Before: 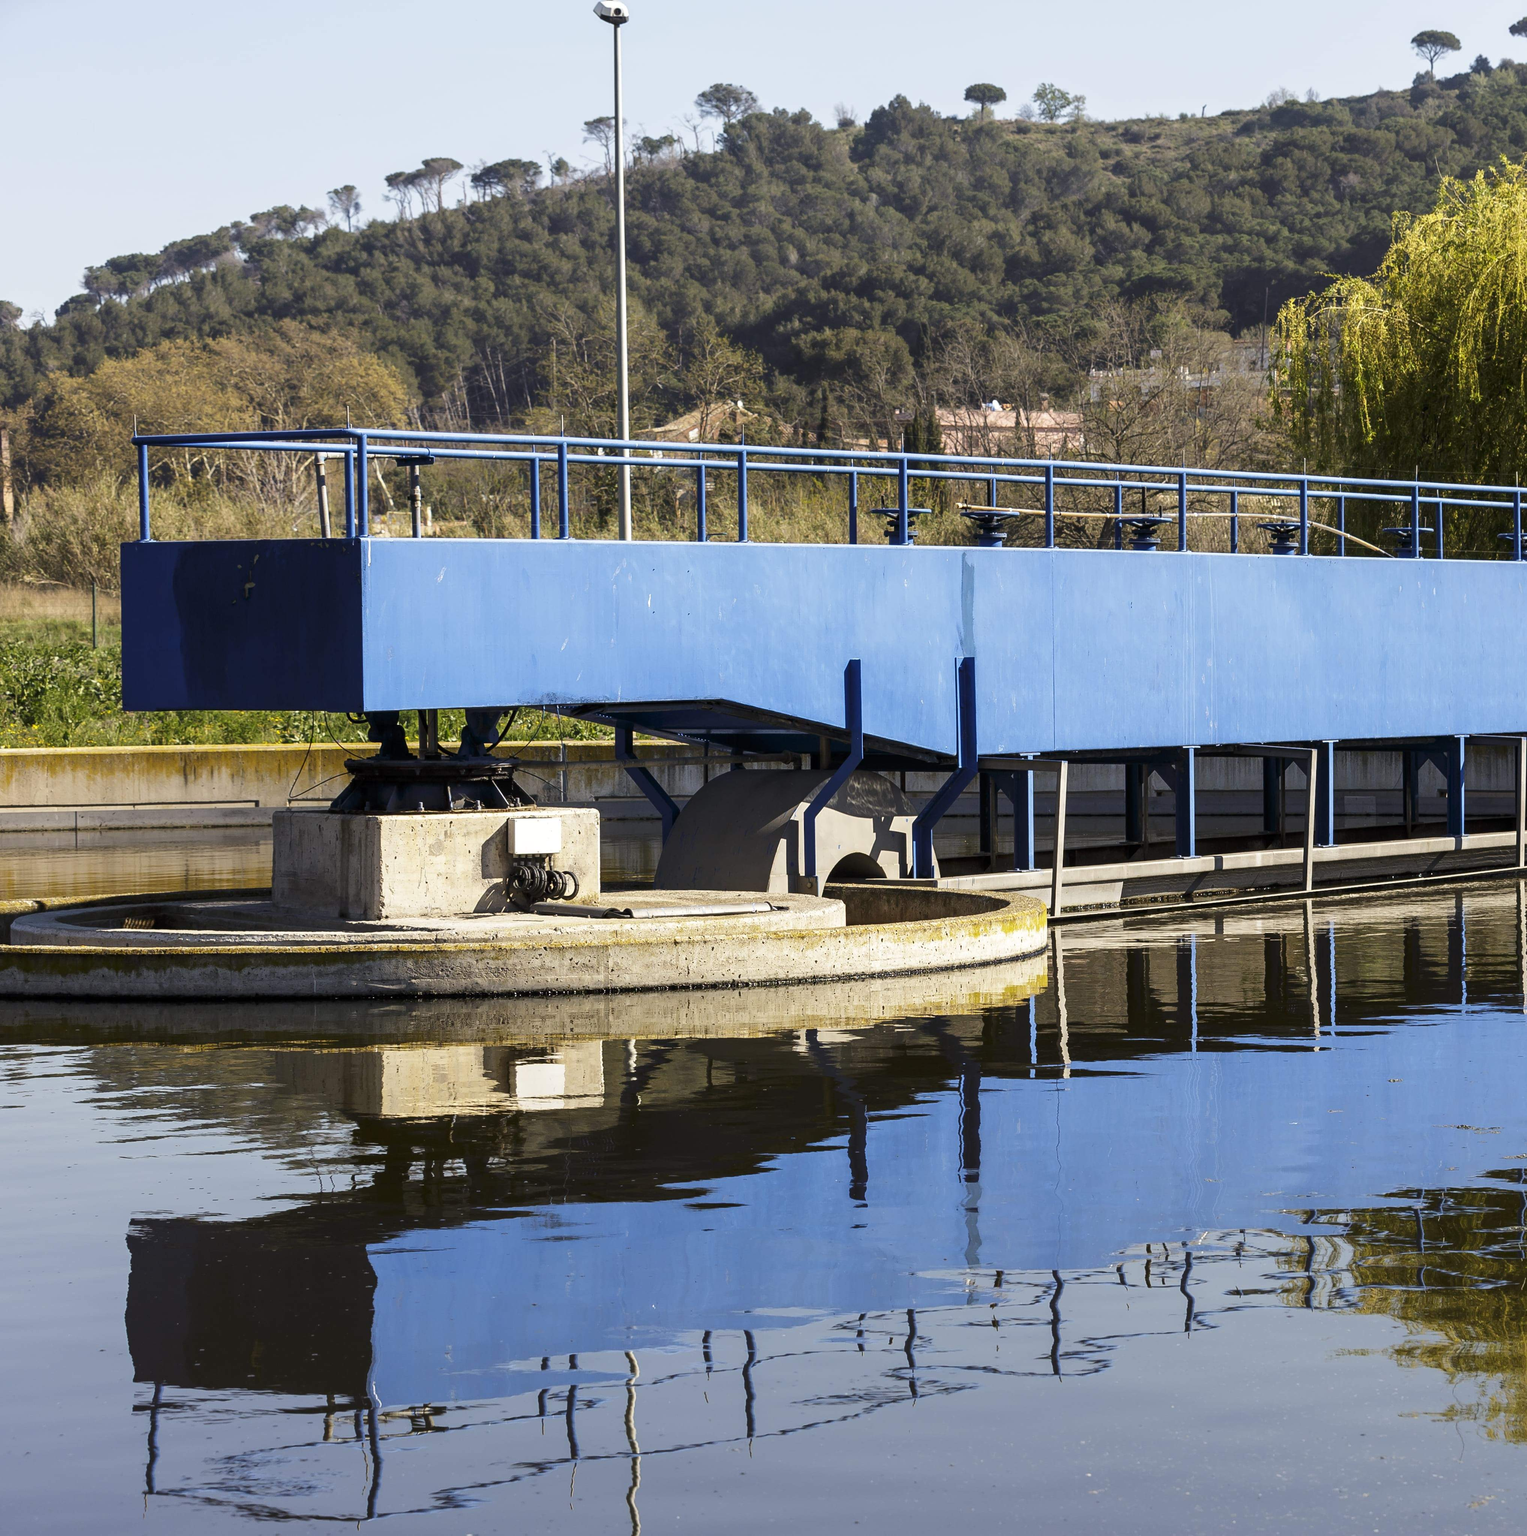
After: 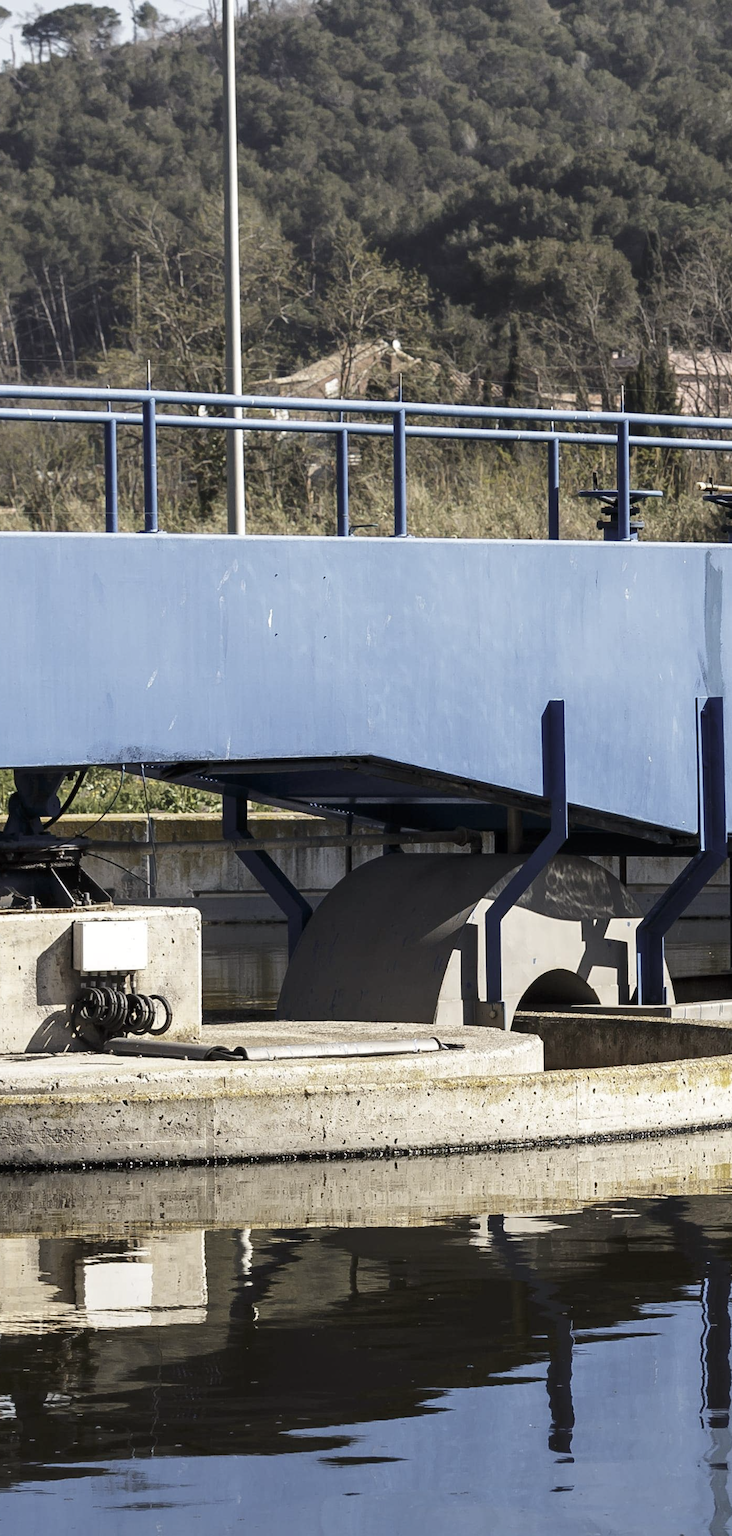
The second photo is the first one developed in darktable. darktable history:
crop and rotate: left 29.877%, top 10.193%, right 35.649%, bottom 17.931%
color correction: highlights b* -0.039, saturation 0.592
